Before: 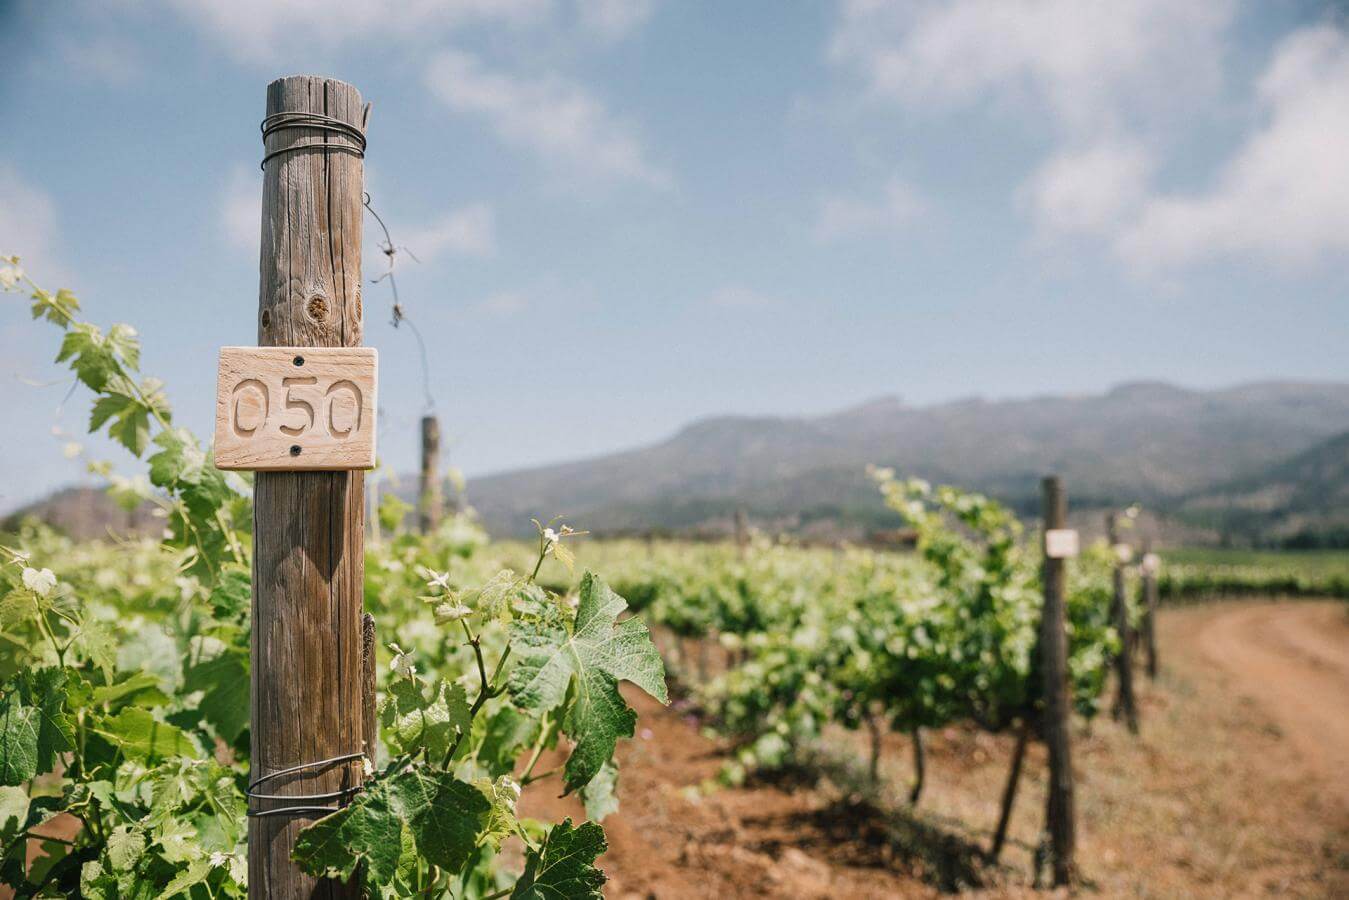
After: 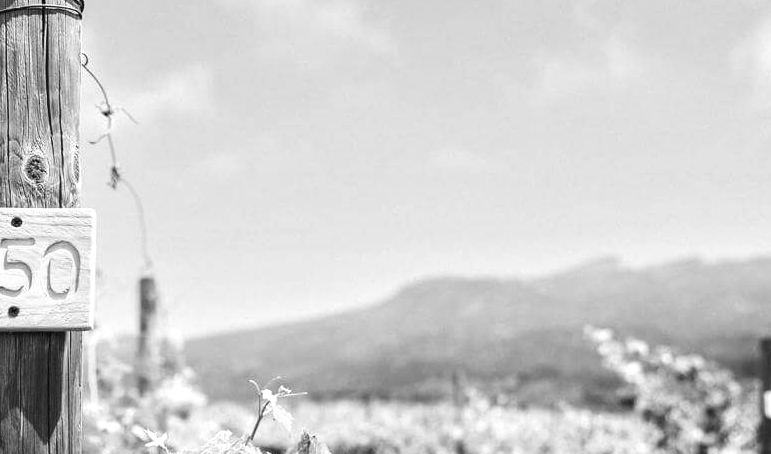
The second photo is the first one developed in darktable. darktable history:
crop: left 20.932%, top 15.471%, right 21.848%, bottom 34.081%
monochrome: on, module defaults
tone equalizer: -8 EV 0.001 EV, -7 EV -0.002 EV, -6 EV 0.002 EV, -5 EV -0.03 EV, -4 EV -0.116 EV, -3 EV -0.169 EV, -2 EV 0.24 EV, -1 EV 0.702 EV, +0 EV 0.493 EV
